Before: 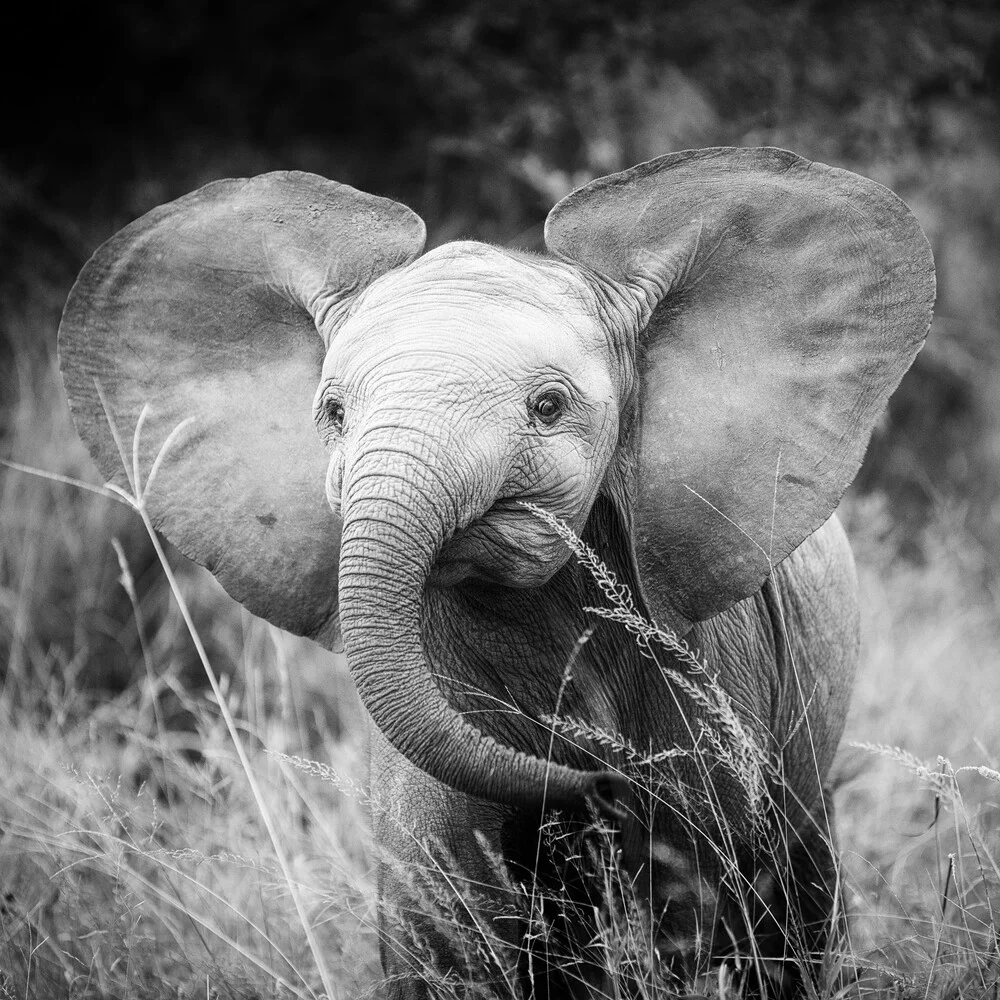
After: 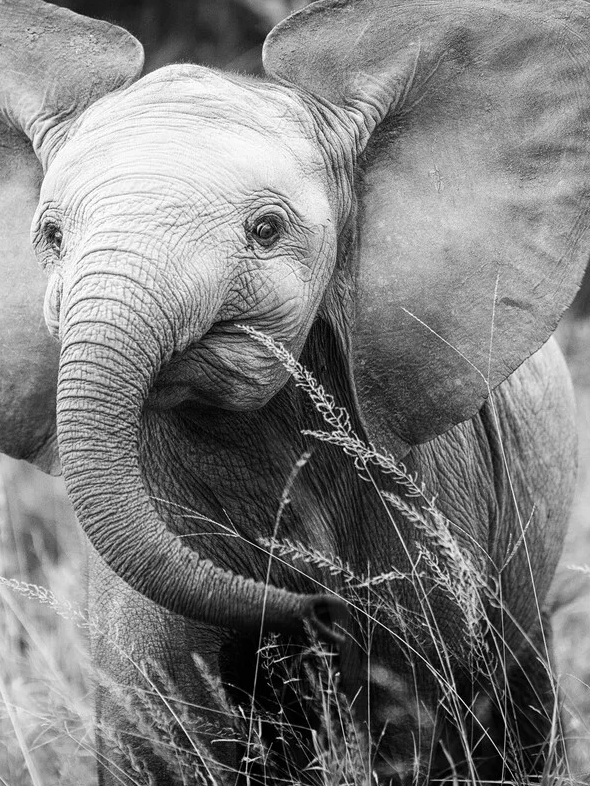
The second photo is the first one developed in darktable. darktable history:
crop and rotate: left 28.256%, top 17.734%, right 12.656%, bottom 3.573%
color zones: curves: ch0 [(0.018, 0.548) (0.197, 0.654) (0.425, 0.447) (0.605, 0.658) (0.732, 0.579)]; ch1 [(0.105, 0.531) (0.224, 0.531) (0.386, 0.39) (0.618, 0.456) (0.732, 0.456) (0.956, 0.421)]; ch2 [(0.039, 0.583) (0.215, 0.465) (0.399, 0.544) (0.465, 0.548) (0.614, 0.447) (0.724, 0.43) (0.882, 0.623) (0.956, 0.632)]
